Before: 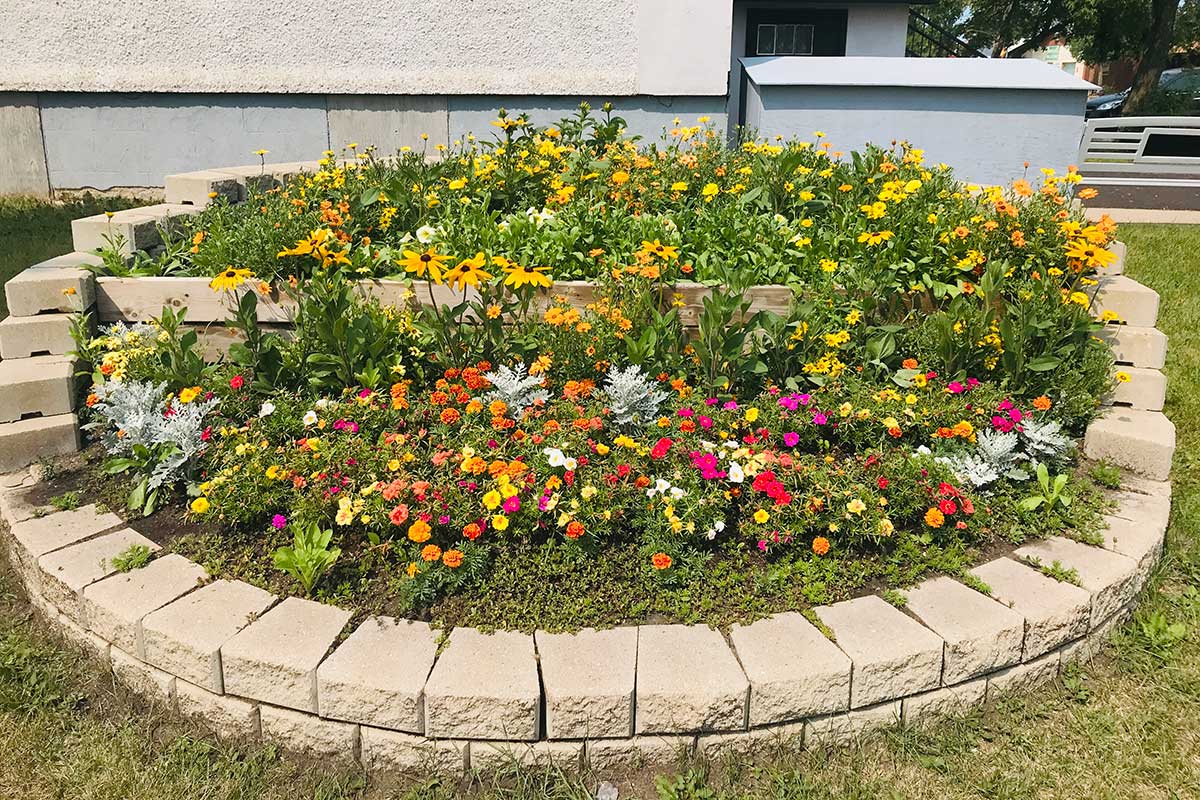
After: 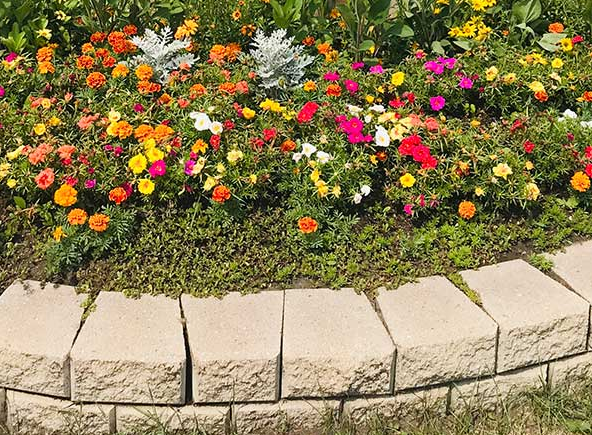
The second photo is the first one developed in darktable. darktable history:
crop: left 29.512%, top 42.109%, right 21.109%, bottom 3.478%
